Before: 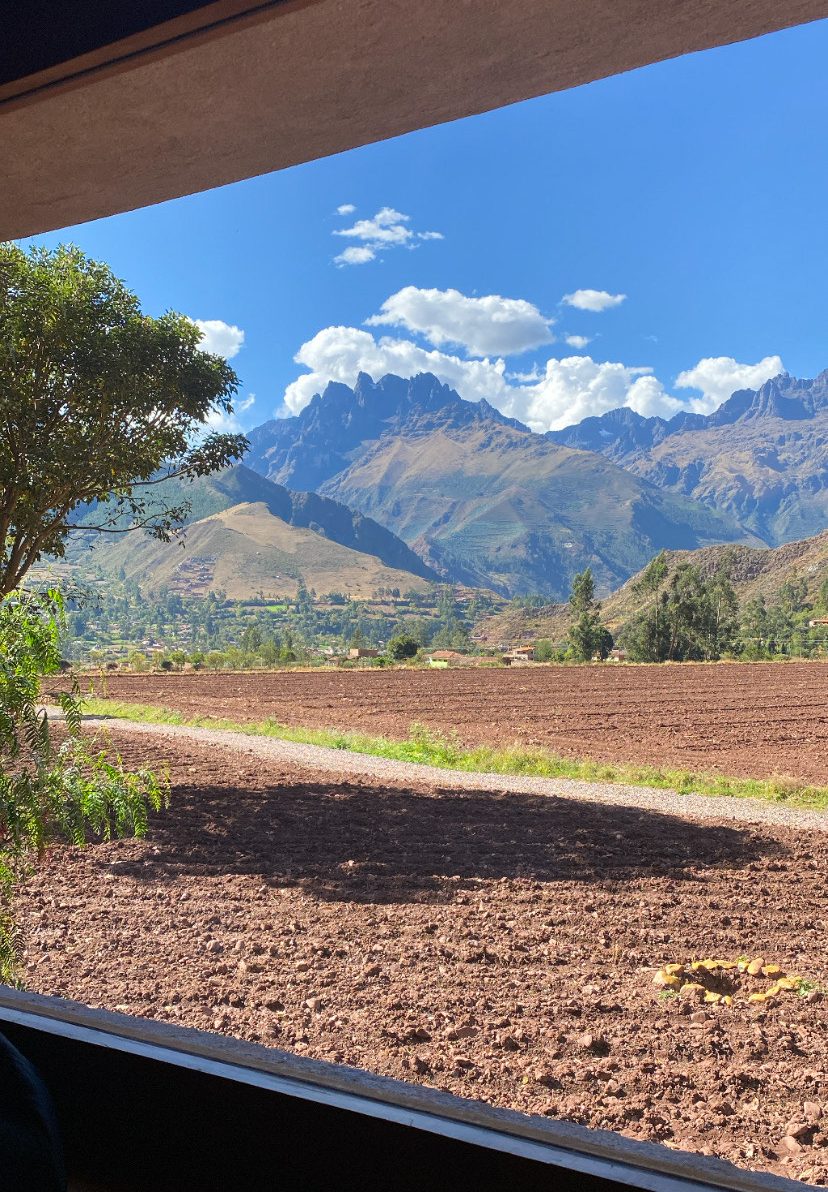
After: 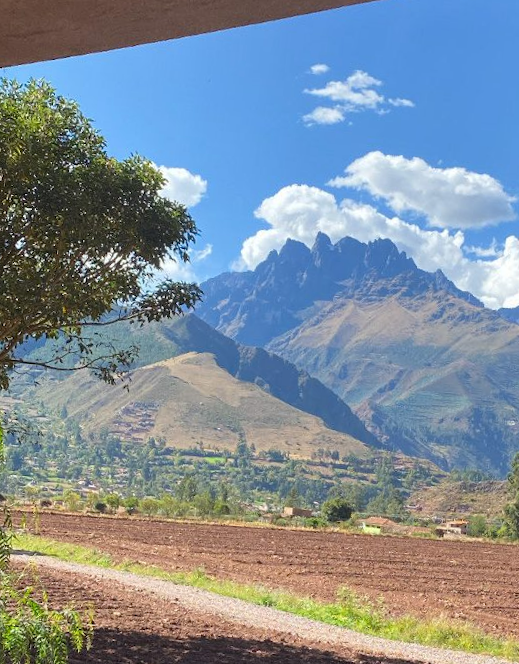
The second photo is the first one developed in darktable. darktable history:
color zones: curves: ch1 [(0.25, 0.61) (0.75, 0.248)], mix -94.49%
crop and rotate: angle -5.06°, left 2.198%, top 6.728%, right 27.325%, bottom 30.658%
